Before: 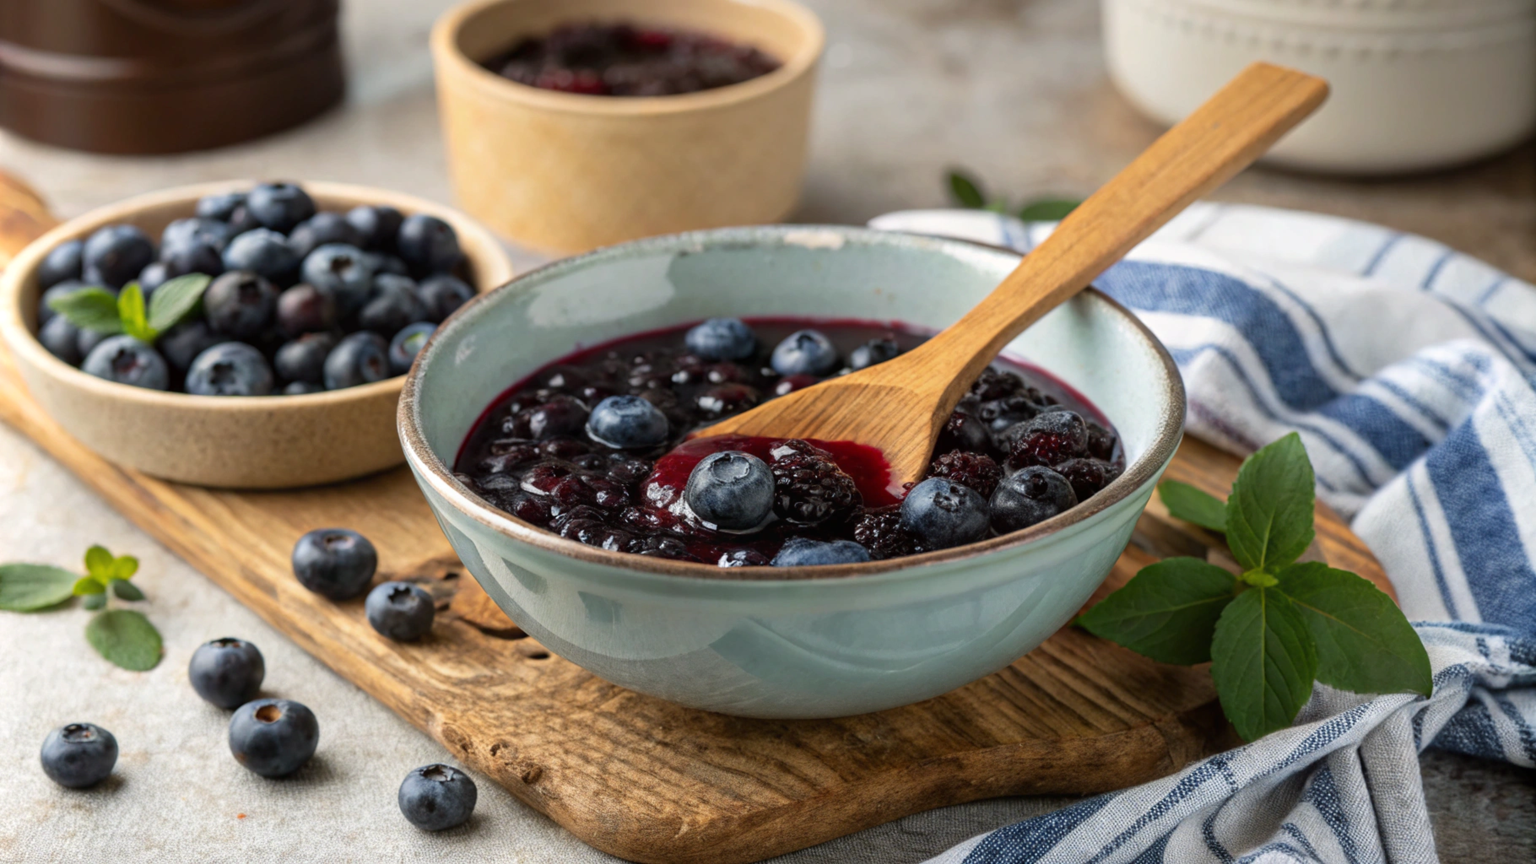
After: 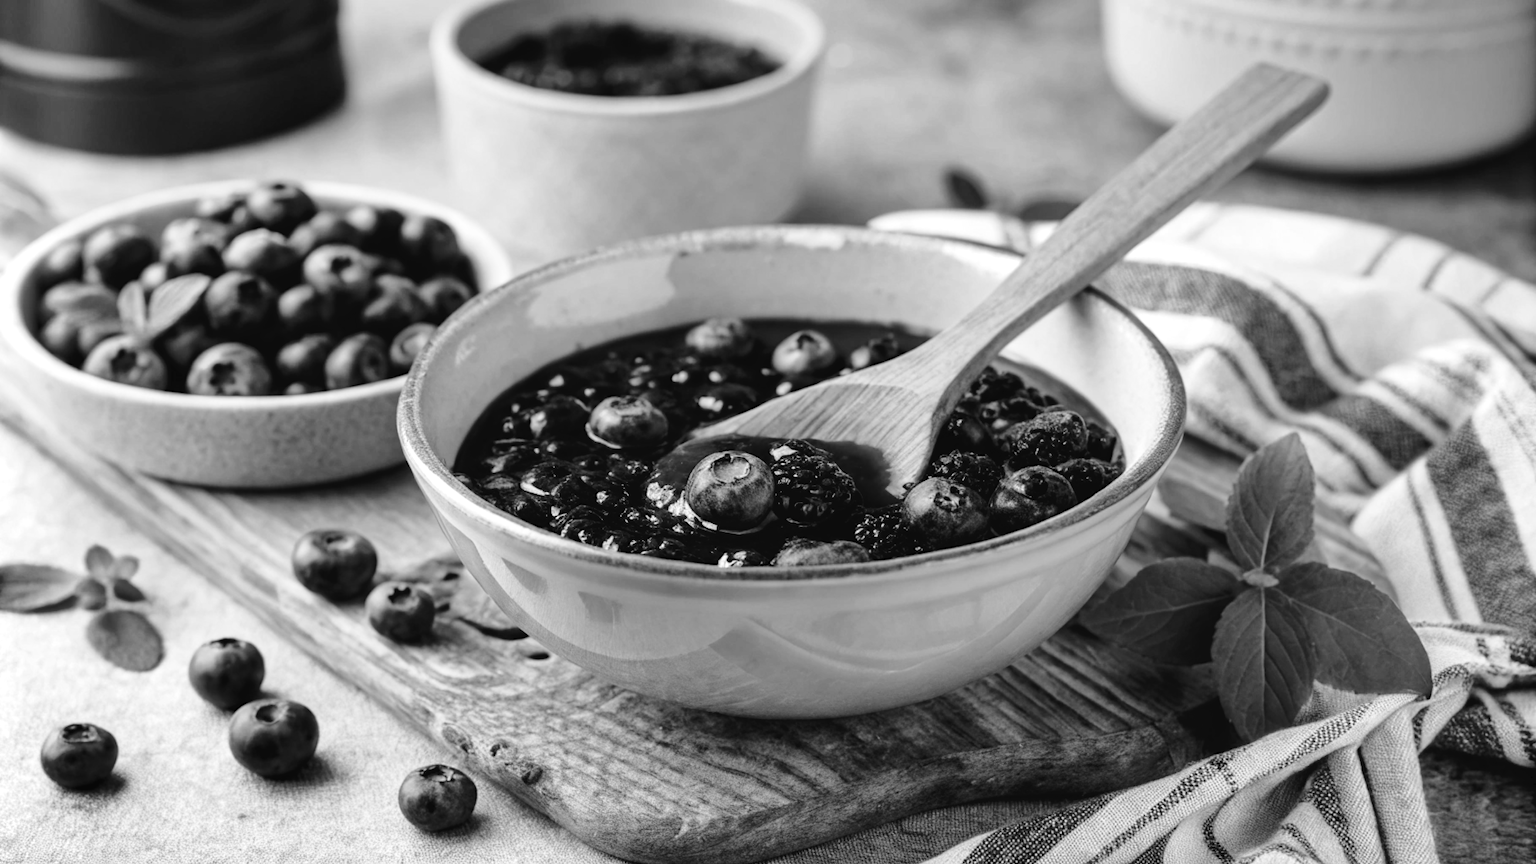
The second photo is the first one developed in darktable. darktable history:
shadows and highlights: soften with gaussian
color zones: curves: ch1 [(0, -0.014) (0.143, -0.013) (0.286, -0.013) (0.429, -0.016) (0.571, -0.019) (0.714, -0.015) (0.857, 0.002) (1, -0.014)]
exposure: exposure 0.127 EV, compensate exposure bias true, compensate highlight preservation false
tone curve: curves: ch0 [(0, 0) (0.003, 0.03) (0.011, 0.032) (0.025, 0.035) (0.044, 0.038) (0.069, 0.041) (0.1, 0.058) (0.136, 0.091) (0.177, 0.133) (0.224, 0.181) (0.277, 0.268) (0.335, 0.363) (0.399, 0.461) (0.468, 0.554) (0.543, 0.633) (0.623, 0.709) (0.709, 0.784) (0.801, 0.869) (0.898, 0.938) (1, 1)], preserve colors none
